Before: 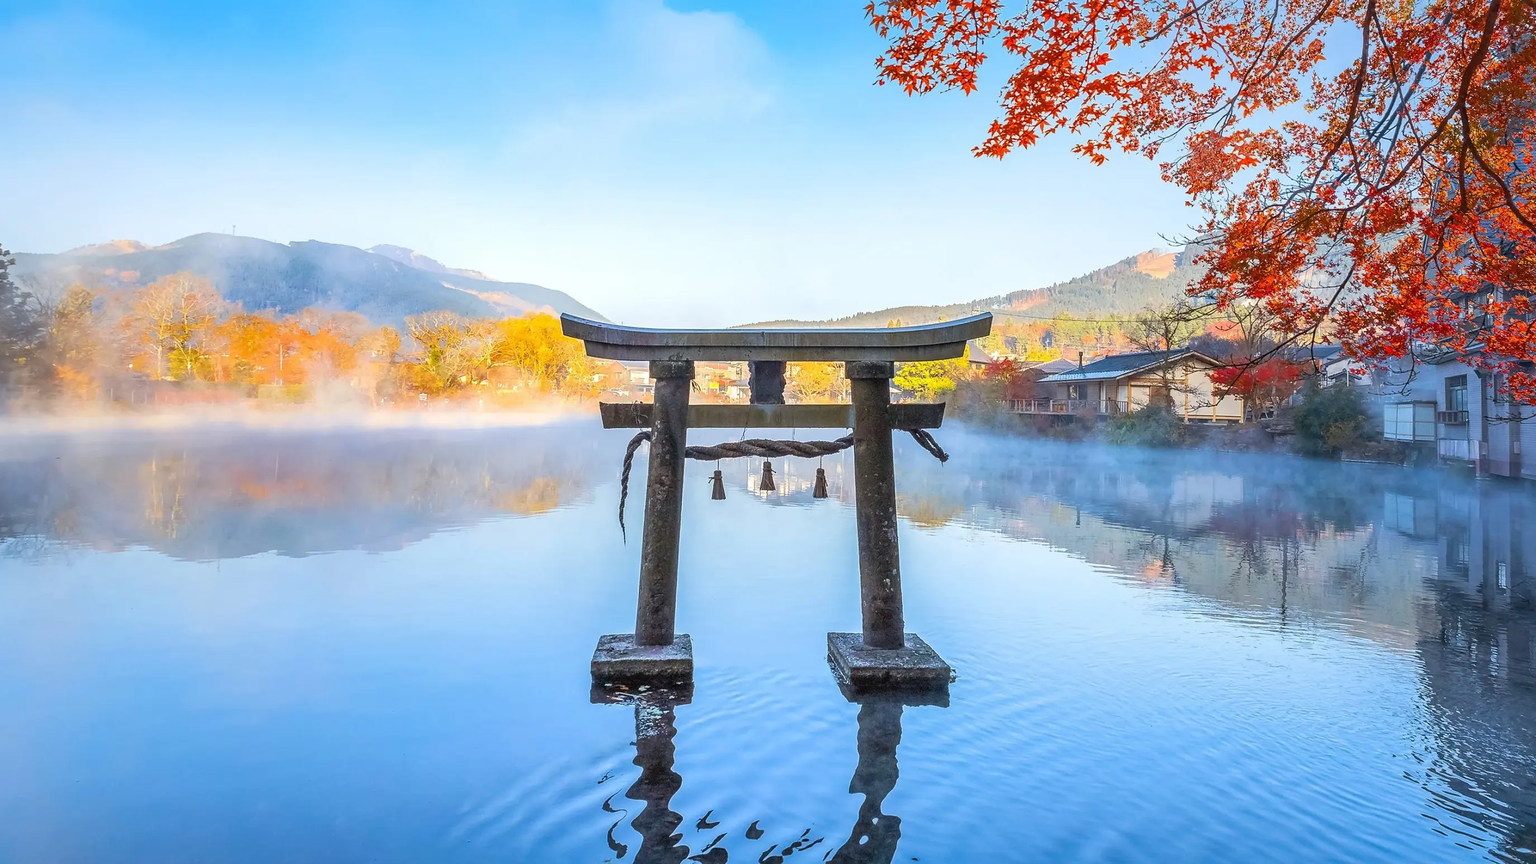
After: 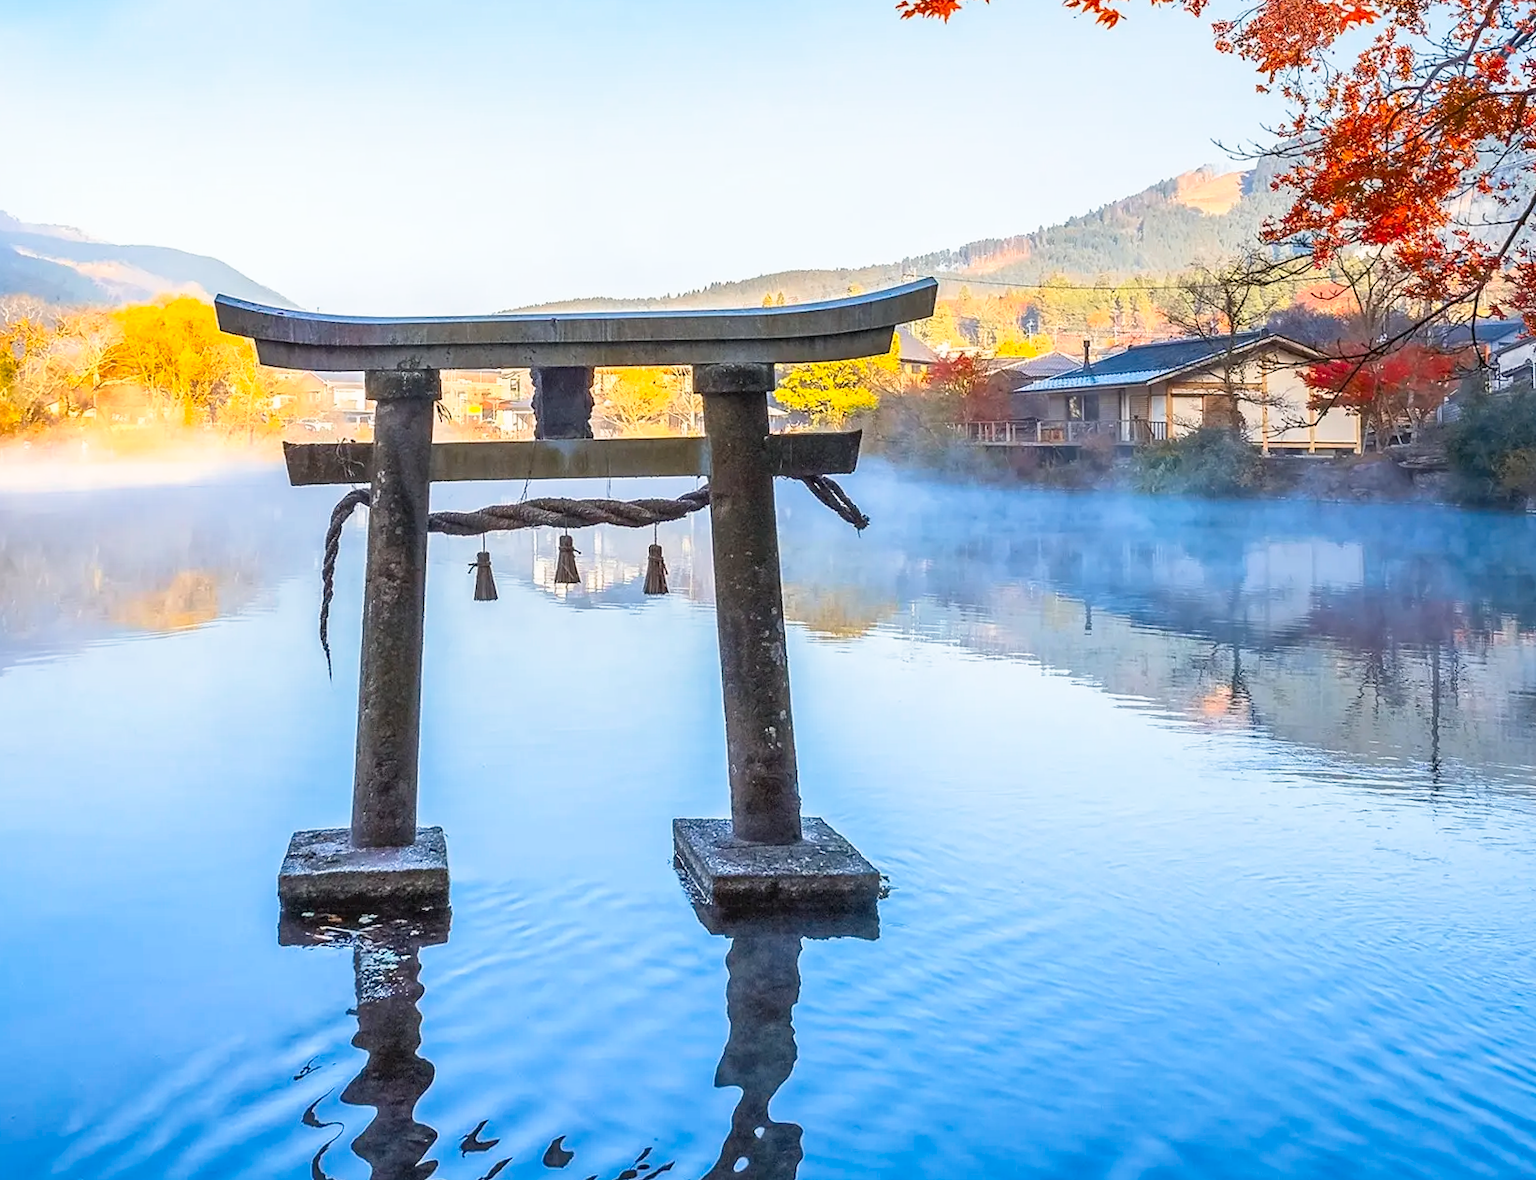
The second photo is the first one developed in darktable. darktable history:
crop and rotate: left 28.256%, top 17.734%, right 12.656%, bottom 3.573%
rotate and perspective: rotation -1.24°, automatic cropping off
tone curve: curves: ch0 [(0, 0) (0.003, 0.003) (0.011, 0.012) (0.025, 0.027) (0.044, 0.048) (0.069, 0.076) (0.1, 0.109) (0.136, 0.148) (0.177, 0.194) (0.224, 0.245) (0.277, 0.303) (0.335, 0.366) (0.399, 0.436) (0.468, 0.511) (0.543, 0.593) (0.623, 0.681) (0.709, 0.775) (0.801, 0.875) (0.898, 0.954) (1, 1)], preserve colors none
exposure: exposure -0.072 EV, compensate highlight preservation false
